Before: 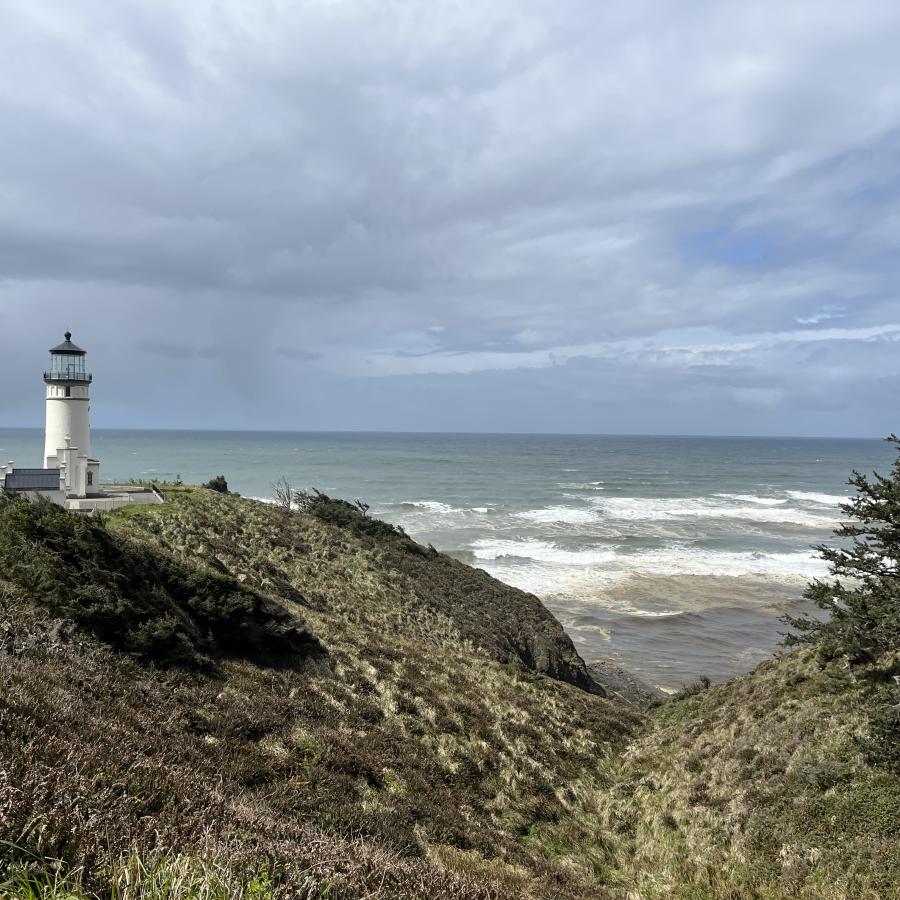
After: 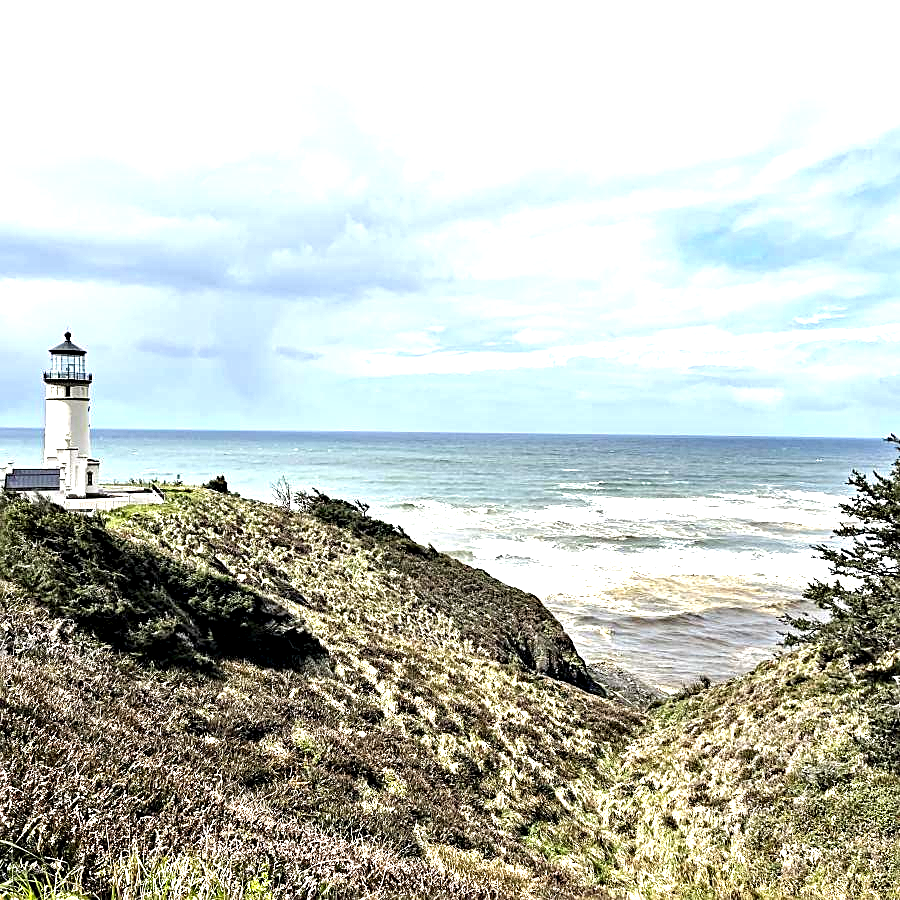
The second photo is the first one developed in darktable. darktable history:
sharpen: on, module defaults
exposure: exposure 1.486 EV, compensate highlight preservation false
contrast equalizer: y [[0.6 ×6], [0.55 ×6], [0 ×6], [0 ×6], [0 ×6]]
haze removal: adaptive false
